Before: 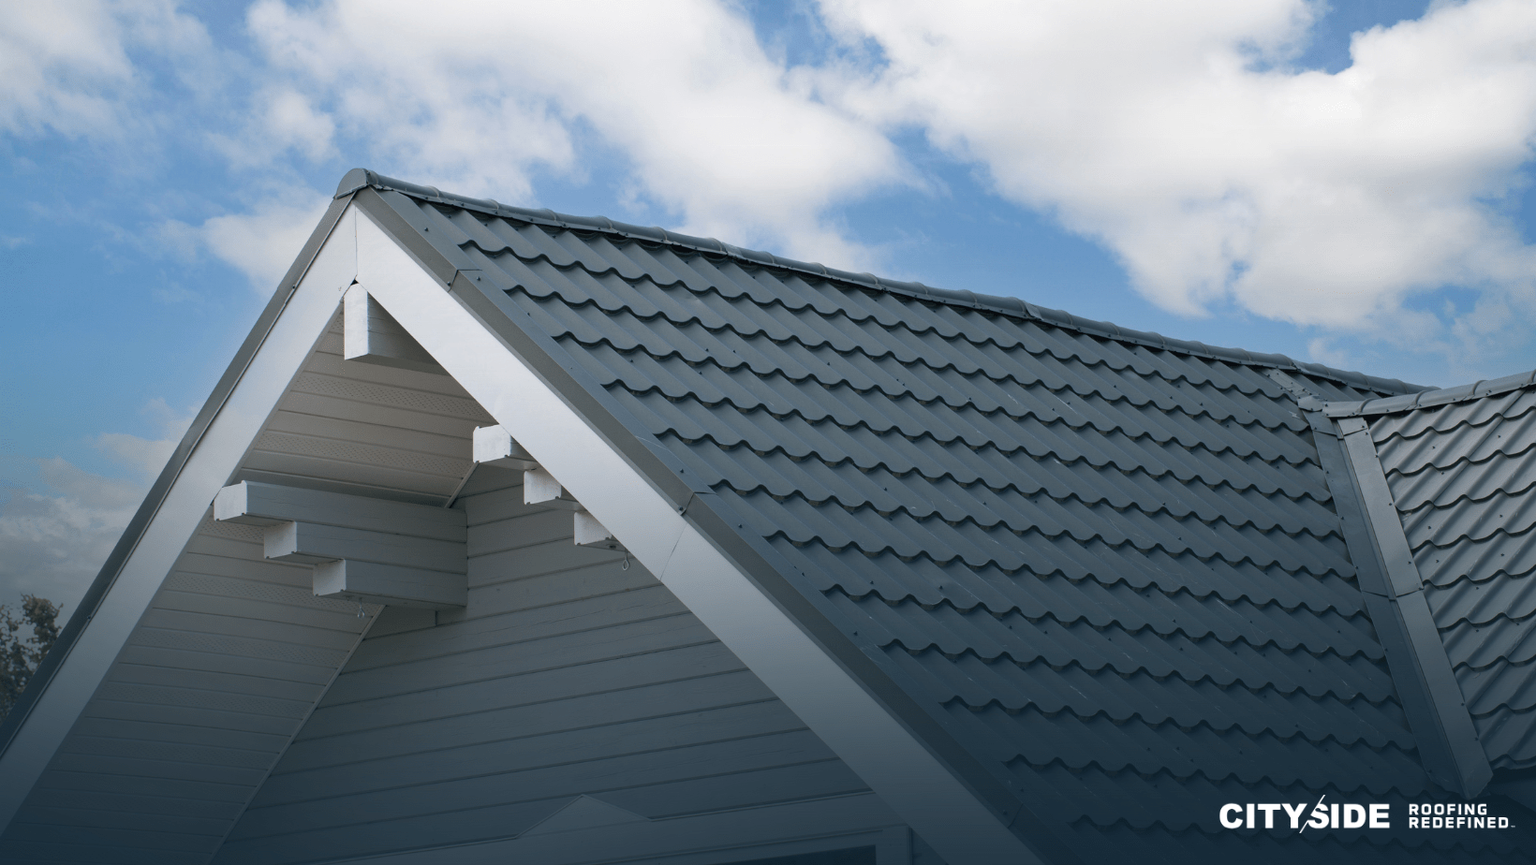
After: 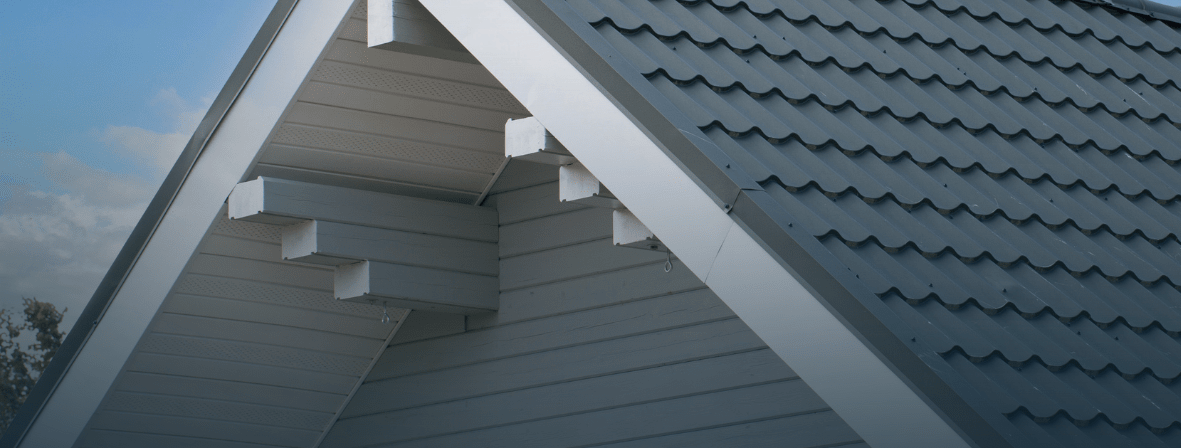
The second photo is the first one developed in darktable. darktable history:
color balance: mode lift, gamma, gain (sRGB)
crop: top 36.498%, right 27.964%, bottom 14.995%
